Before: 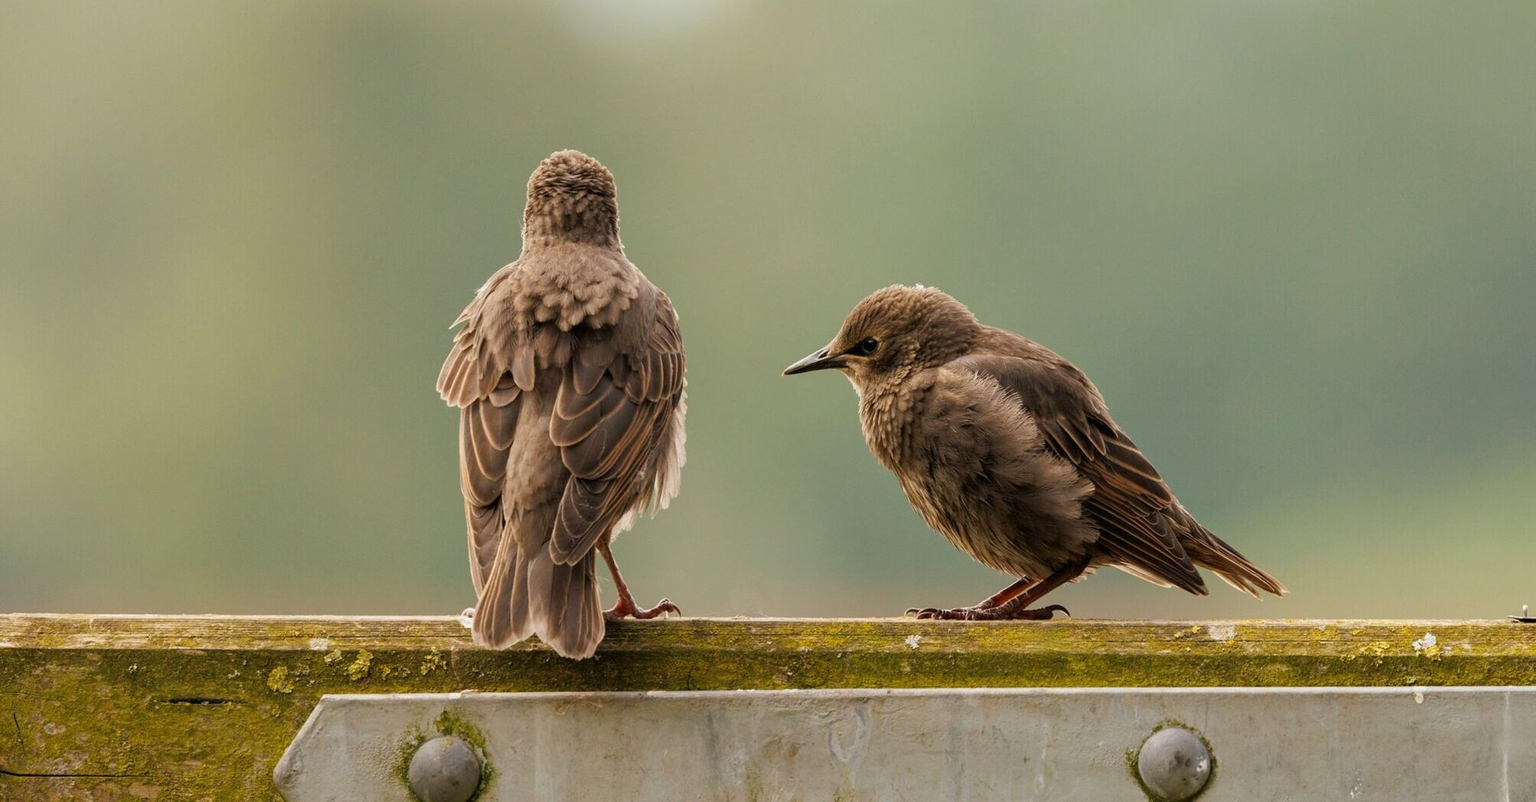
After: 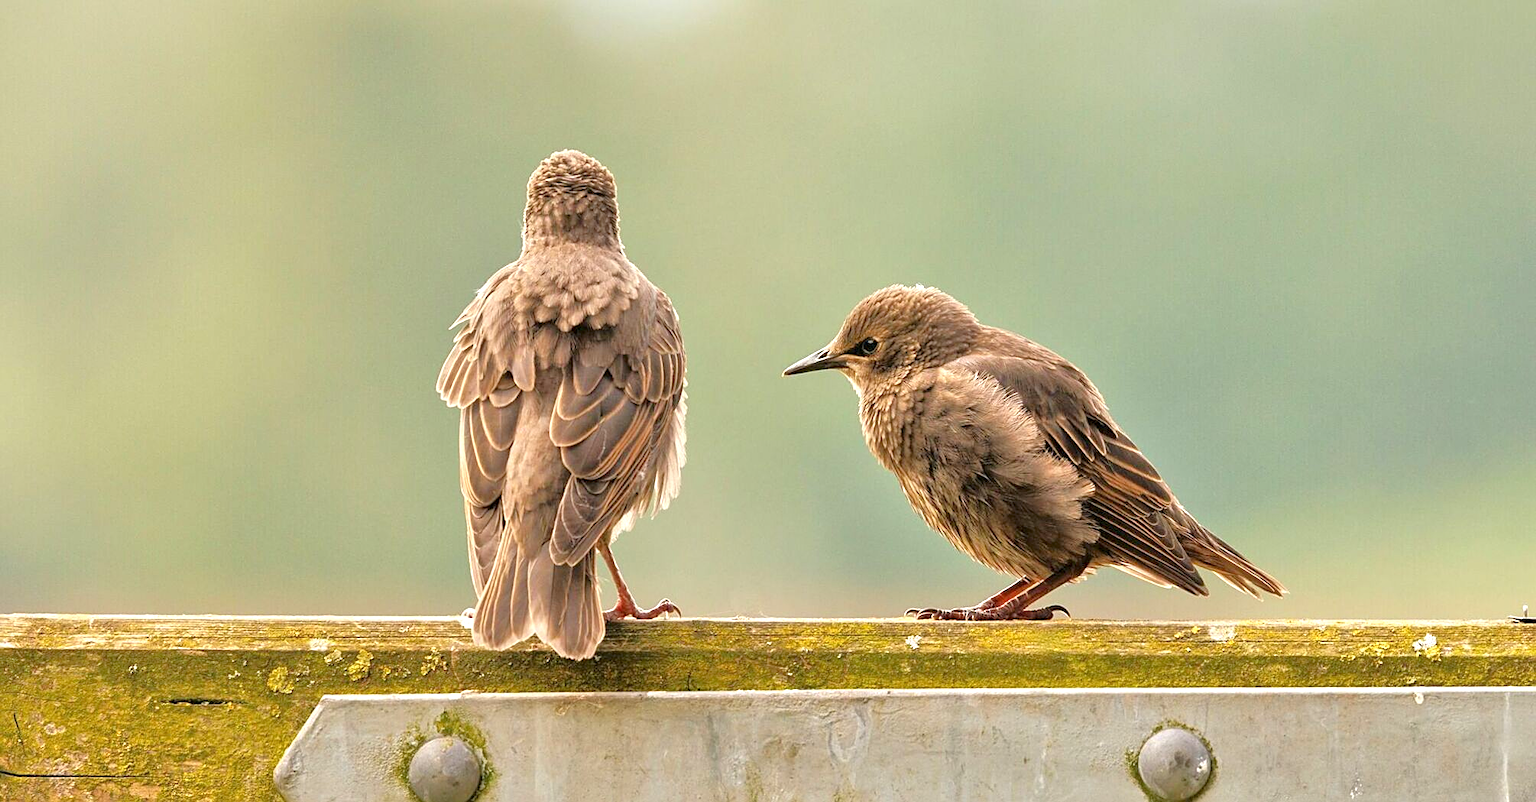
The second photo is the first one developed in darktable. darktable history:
sharpen: on, module defaults
tone equalizer: -8 EV 1.98 EV, -7 EV 1.97 EV, -6 EV 1.96 EV, -5 EV 1.96 EV, -4 EV 1.99 EV, -3 EV 1.49 EV, -2 EV 0.992 EV, -1 EV 0.526 EV, mask exposure compensation -0.5 EV
